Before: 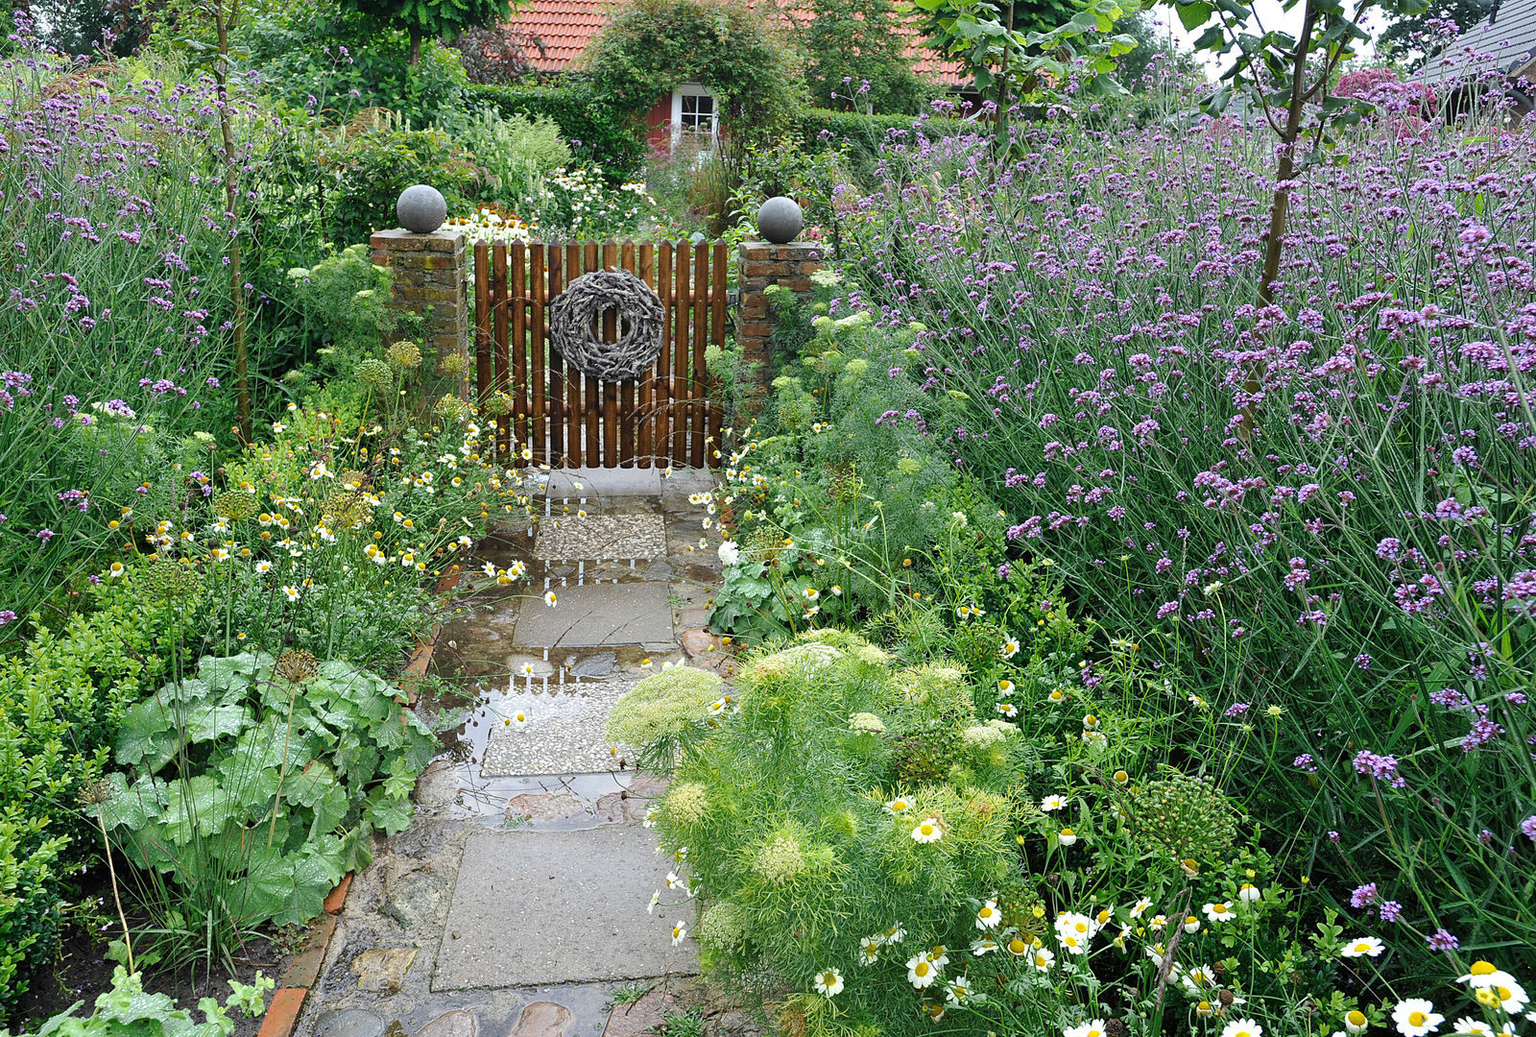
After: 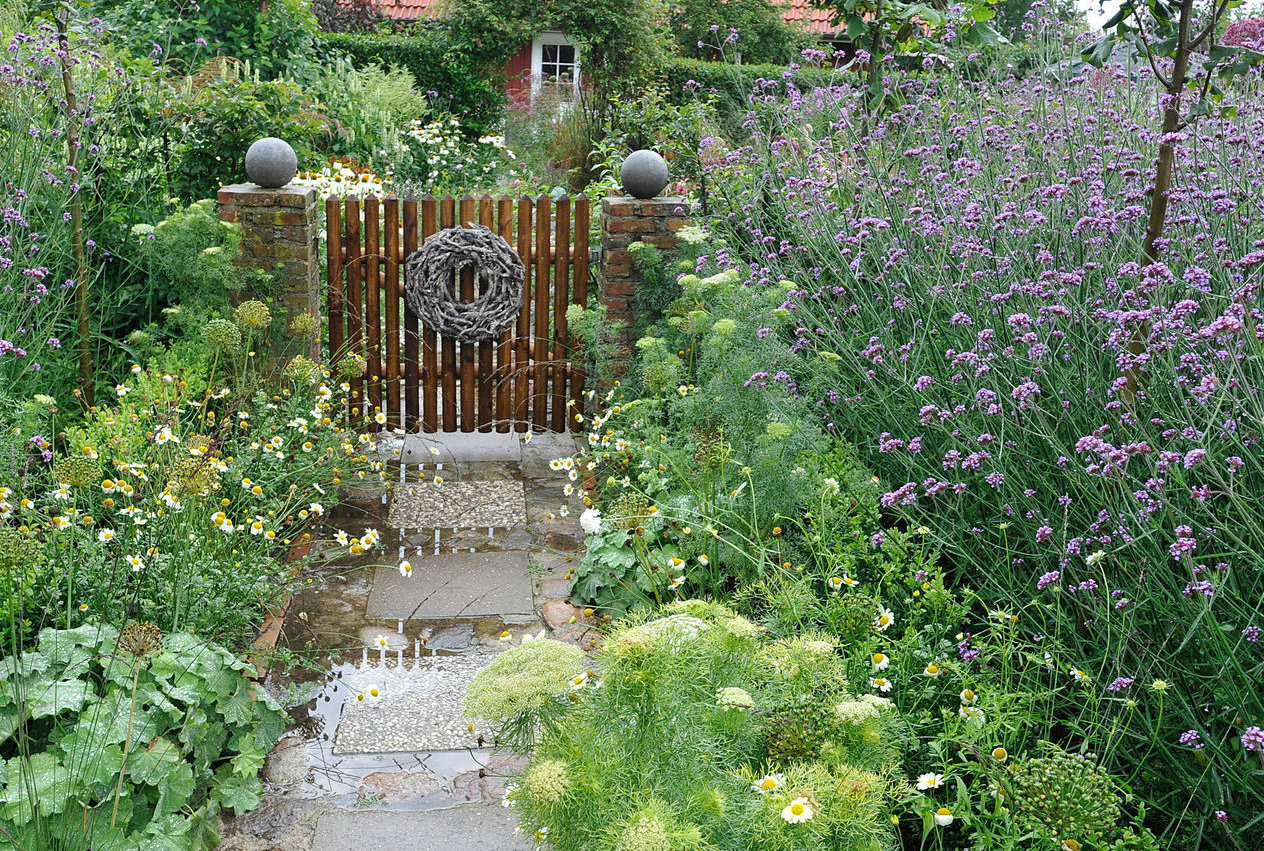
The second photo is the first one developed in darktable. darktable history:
crop and rotate: left 10.523%, top 5.112%, right 10.464%, bottom 16.092%
